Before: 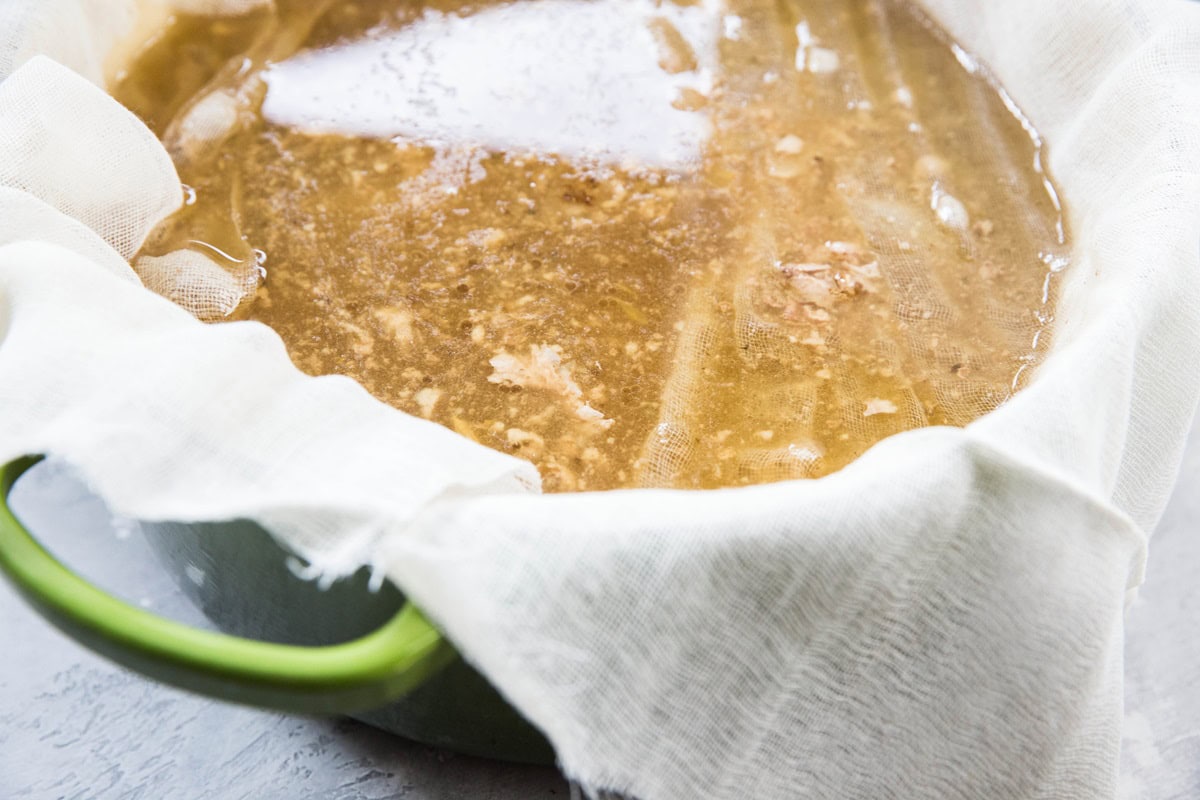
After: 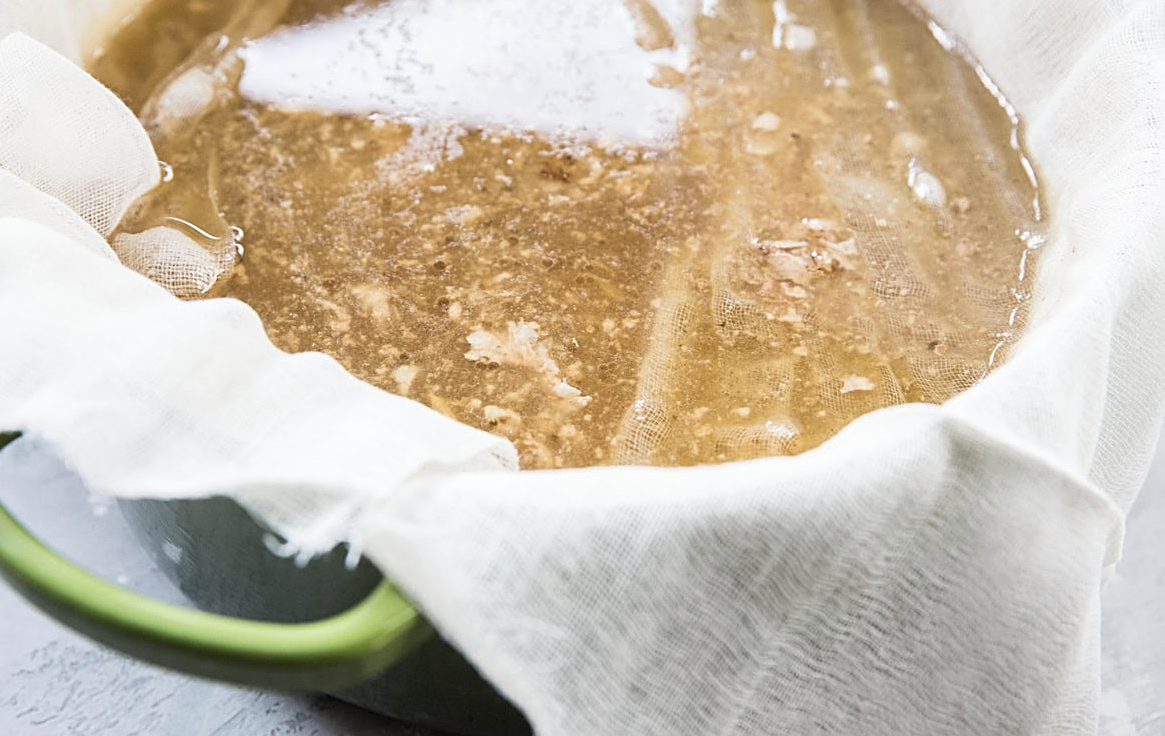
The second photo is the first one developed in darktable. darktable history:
crop: left 1.925%, top 2.969%, right 0.933%, bottom 4.972%
color zones: curves: ch0 [(0, 0.5) (0.143, 0.5) (0.286, 0.5) (0.429, 0.504) (0.571, 0.5) (0.714, 0.509) (0.857, 0.5) (1, 0.5)]; ch1 [(0, 0.425) (0.143, 0.425) (0.286, 0.375) (0.429, 0.405) (0.571, 0.5) (0.714, 0.47) (0.857, 0.425) (1, 0.435)]; ch2 [(0, 0.5) (0.143, 0.5) (0.286, 0.5) (0.429, 0.517) (0.571, 0.5) (0.714, 0.51) (0.857, 0.5) (1, 0.5)]
sharpen: on, module defaults
